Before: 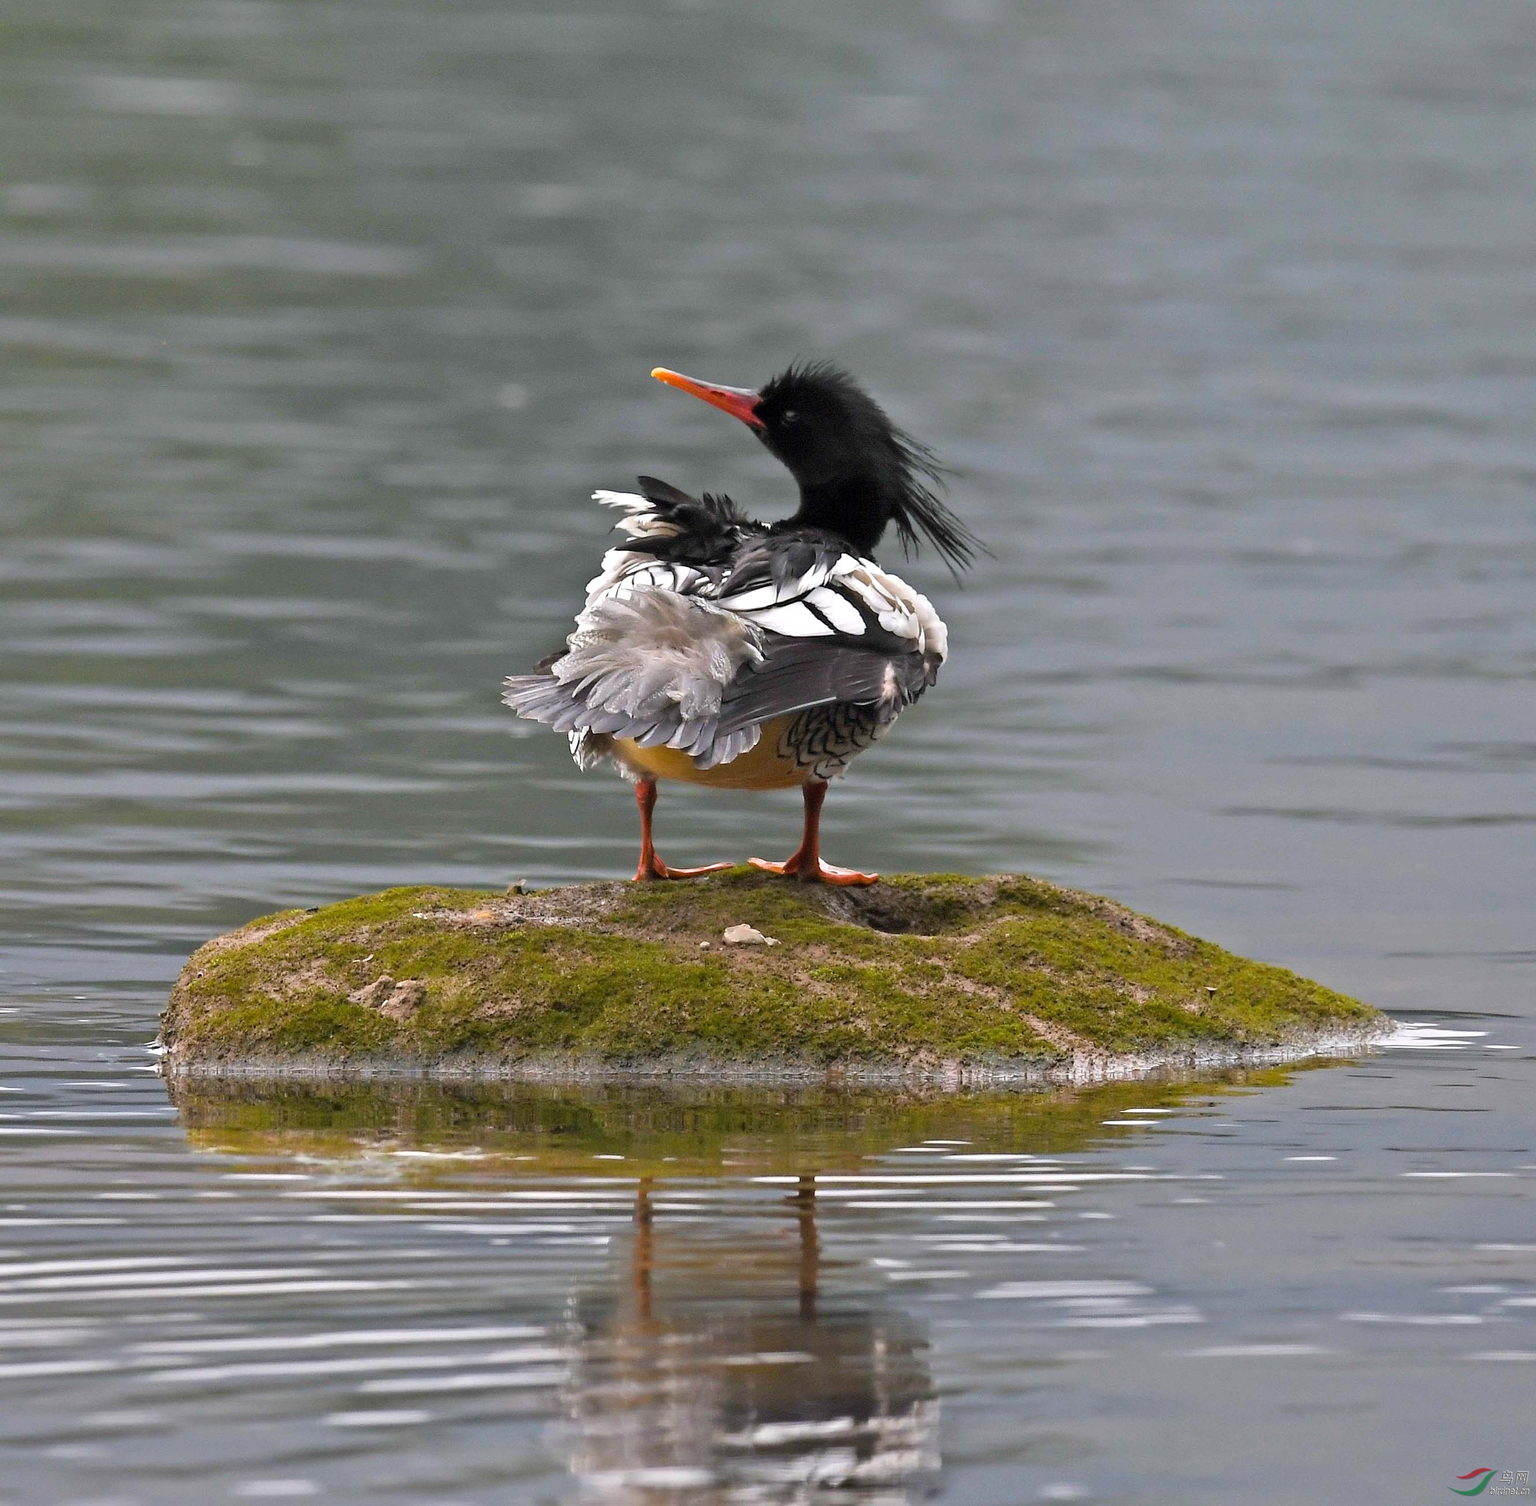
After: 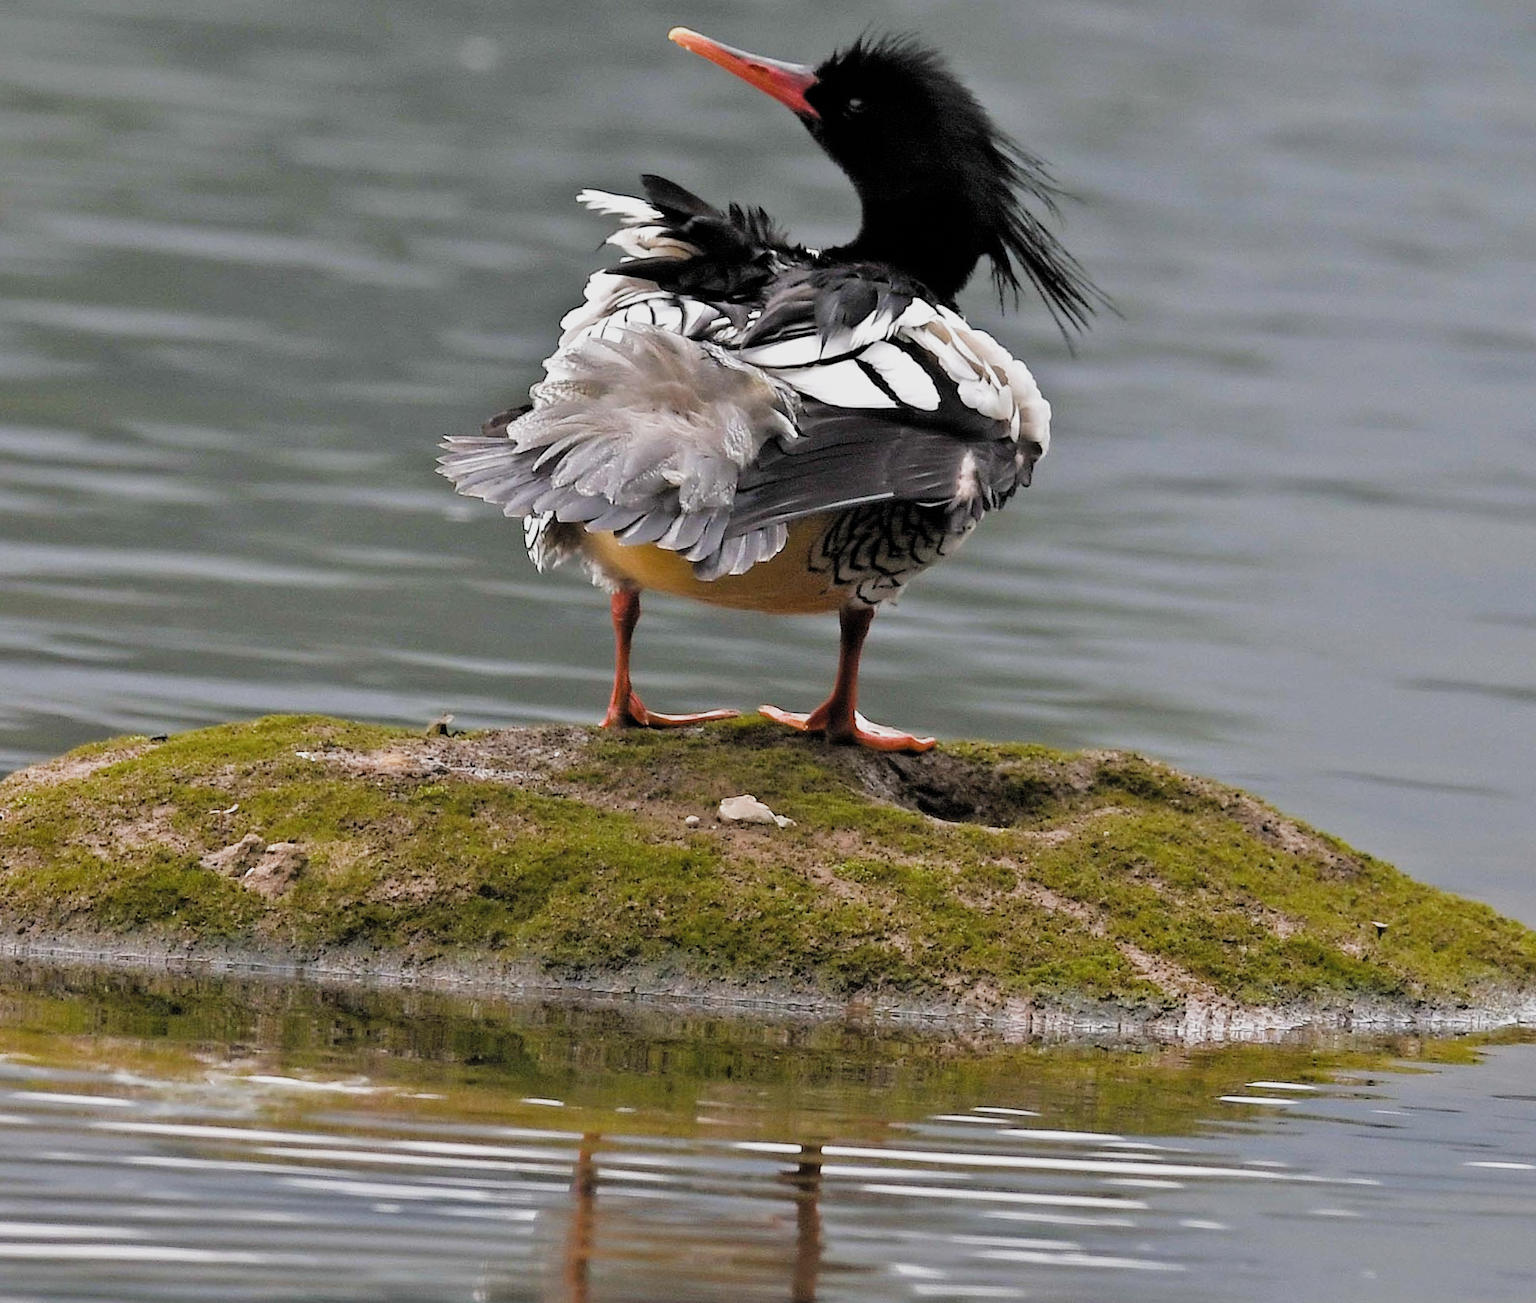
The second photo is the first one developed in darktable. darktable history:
crop and rotate: angle -3.67°, left 9.798%, top 20.946%, right 12.505%, bottom 11.807%
exposure: exposure 0.078 EV, compensate highlight preservation false
filmic rgb: black relative exposure -5.84 EV, white relative exposure 3.39 EV, hardness 3.68, color science v4 (2020), iterations of high-quality reconstruction 0
